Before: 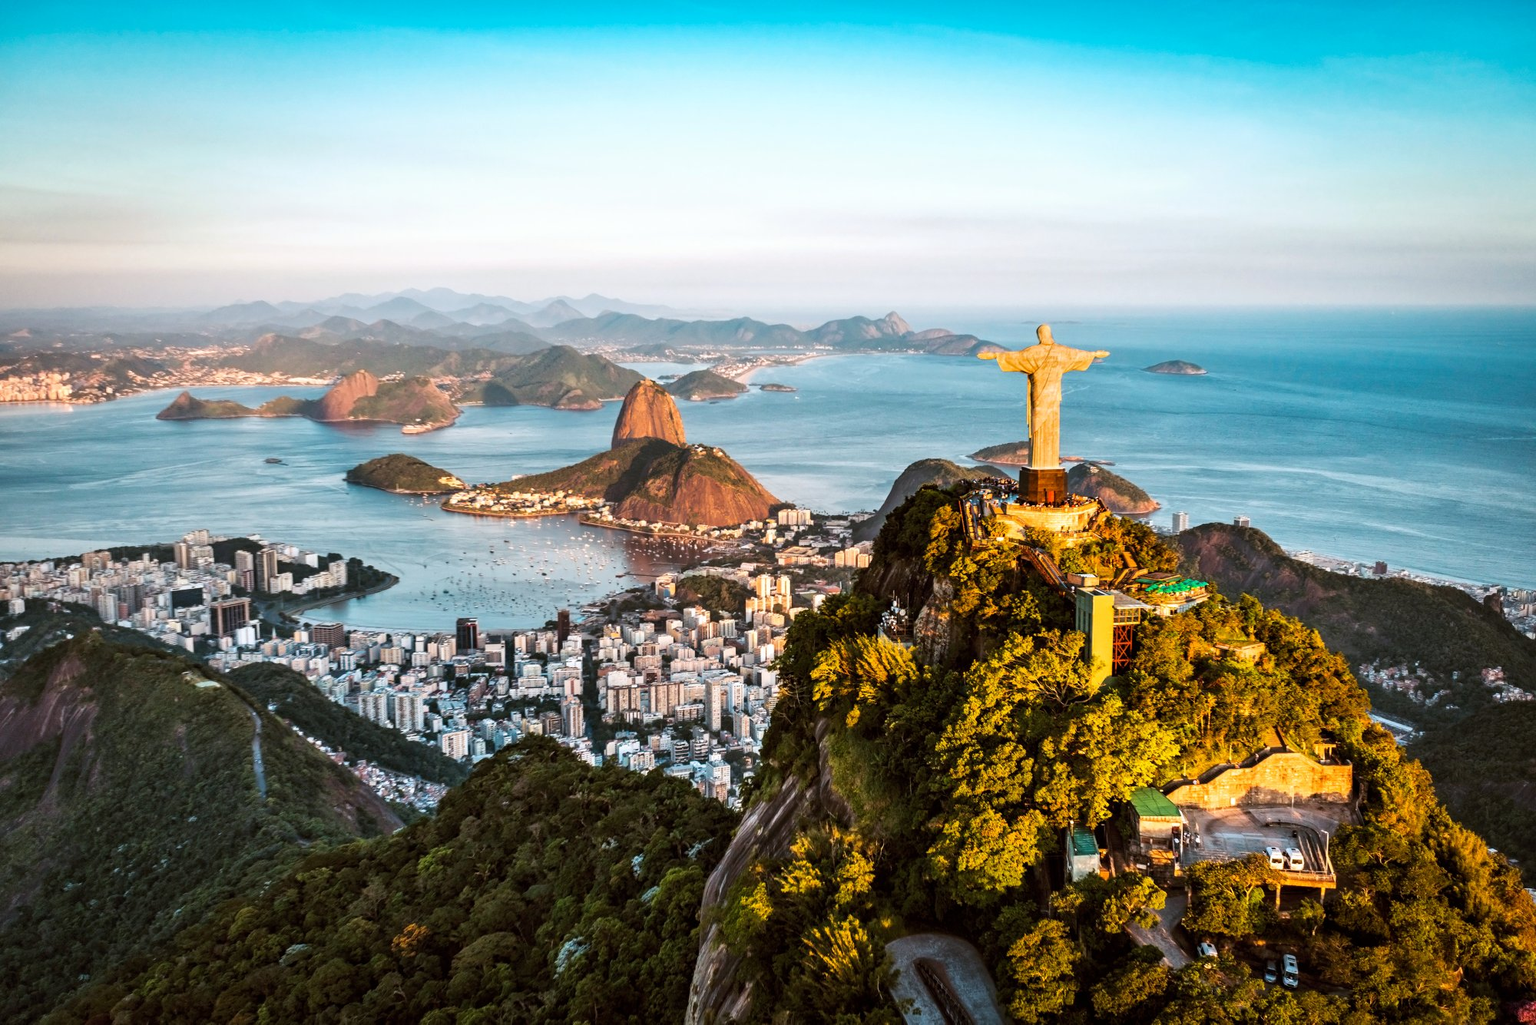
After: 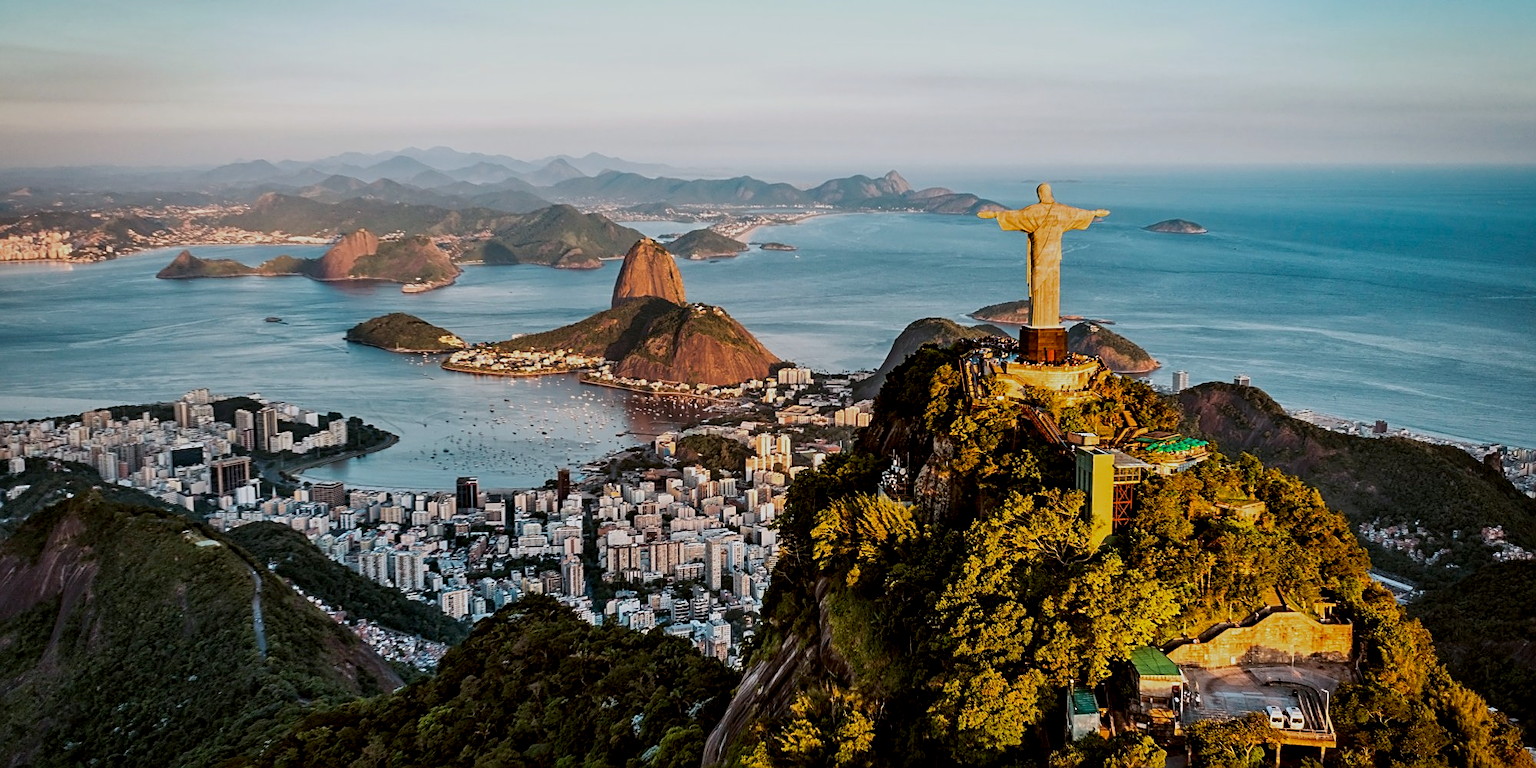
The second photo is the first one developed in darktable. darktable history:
crop: top 13.819%, bottom 11.169%
exposure: black level correction 0.009, exposure -0.637 EV, compensate highlight preservation false
sharpen: on, module defaults
